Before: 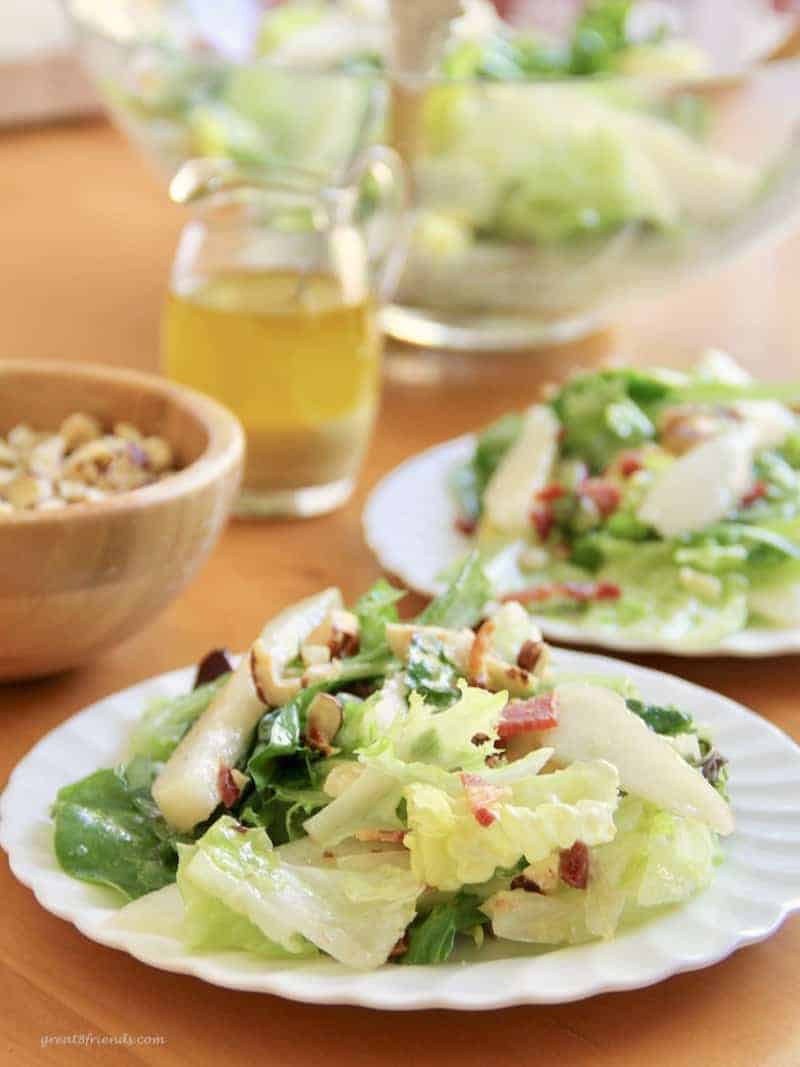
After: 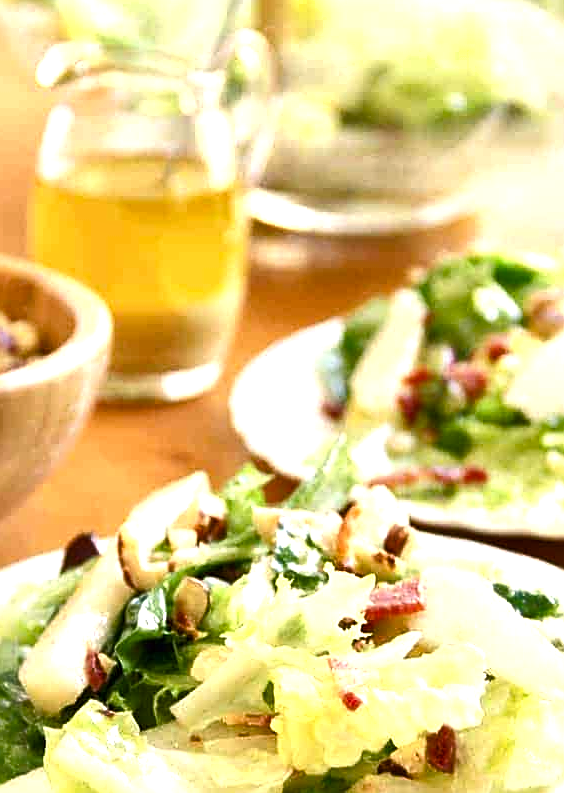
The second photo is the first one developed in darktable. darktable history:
crop and rotate: left 16.641%, top 10.946%, right 12.836%, bottom 14.659%
color balance rgb: highlights gain › chroma 1.406%, highlights gain › hue 50.82°, perceptual saturation grading › global saturation 0.739%, perceptual saturation grading › highlights -8.7%, perceptual saturation grading › mid-tones 18.544%, perceptual saturation grading › shadows 29.199%, perceptual brilliance grading › global brilliance 15.044%, perceptual brilliance grading › shadows -35.279%, global vibrance 20%
exposure: black level correction 0, exposure 0.301 EV, compensate highlight preservation false
shadows and highlights: shadows 36.78, highlights -27.07, soften with gaussian
sharpen: on, module defaults
